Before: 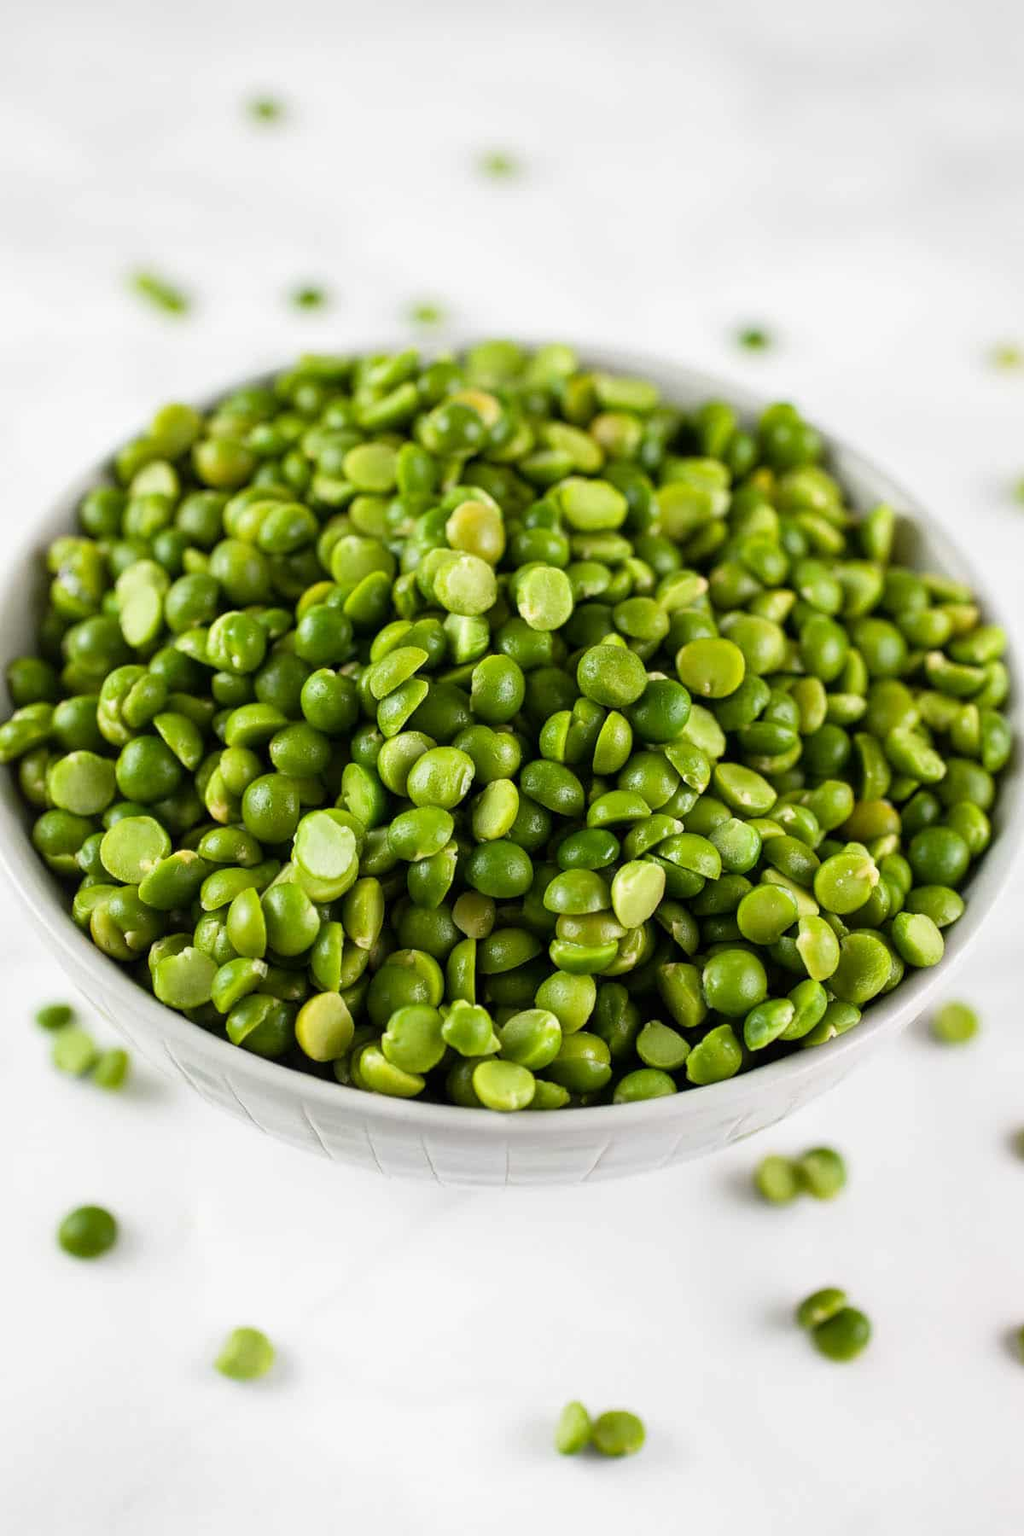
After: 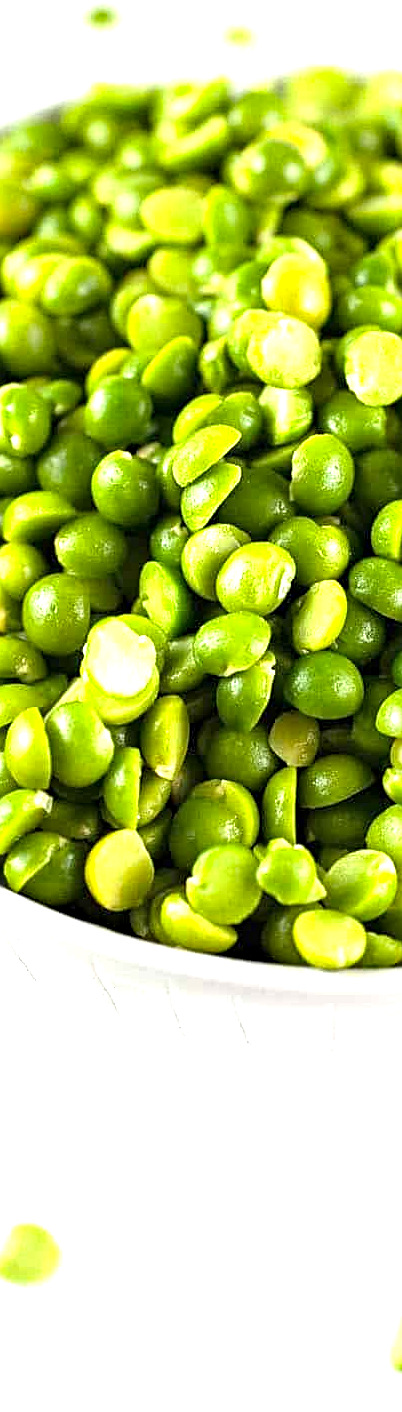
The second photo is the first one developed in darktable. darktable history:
haze removal: strength 0.29, distance 0.25, compatibility mode true, adaptive false
sharpen: on, module defaults
exposure: exposure 1.15 EV, compensate highlight preservation false
crop and rotate: left 21.77%, top 18.528%, right 44.676%, bottom 2.997%
